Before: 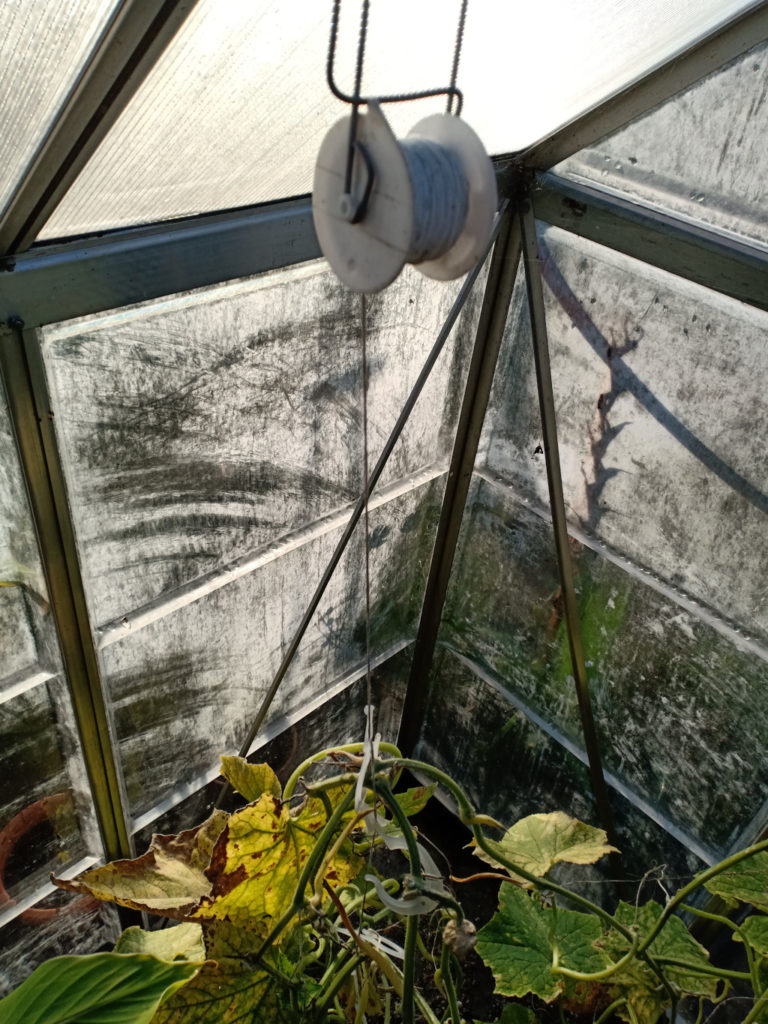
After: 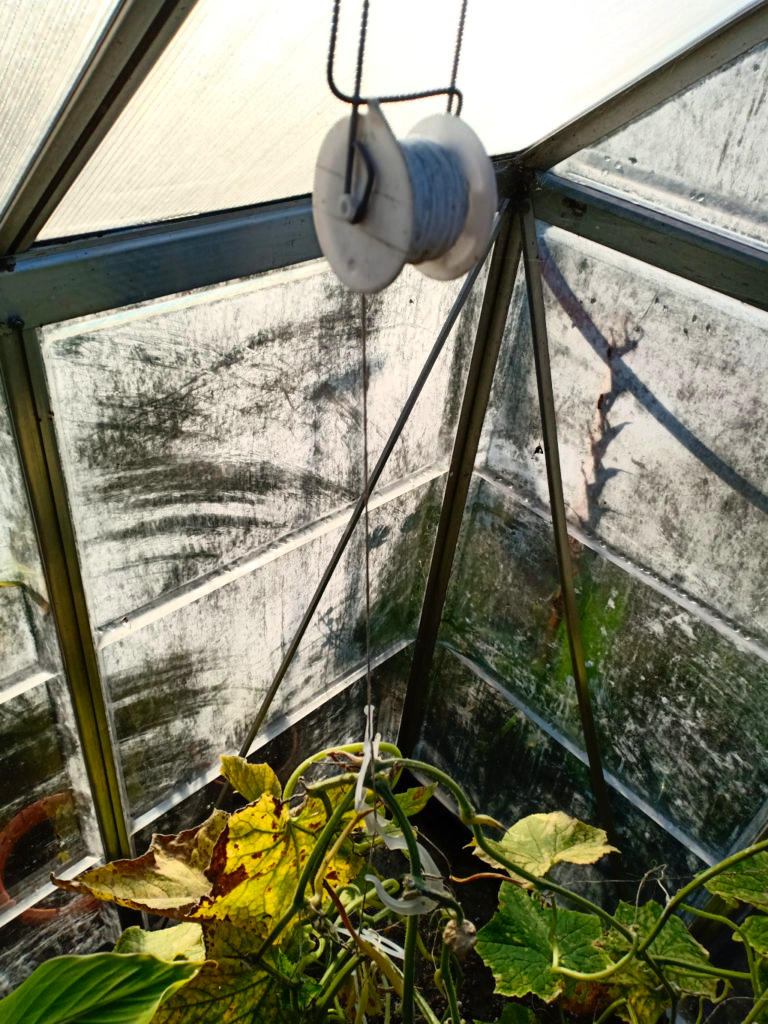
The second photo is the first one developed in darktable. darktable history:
contrast brightness saturation: contrast 0.235, brightness 0.112, saturation 0.293
